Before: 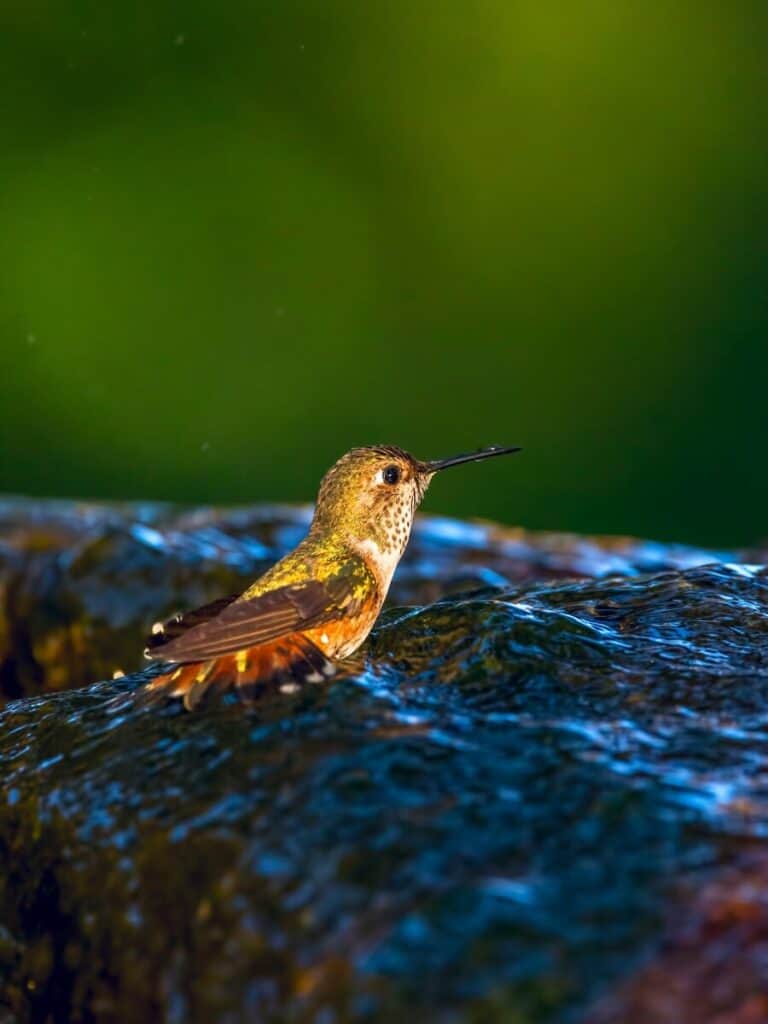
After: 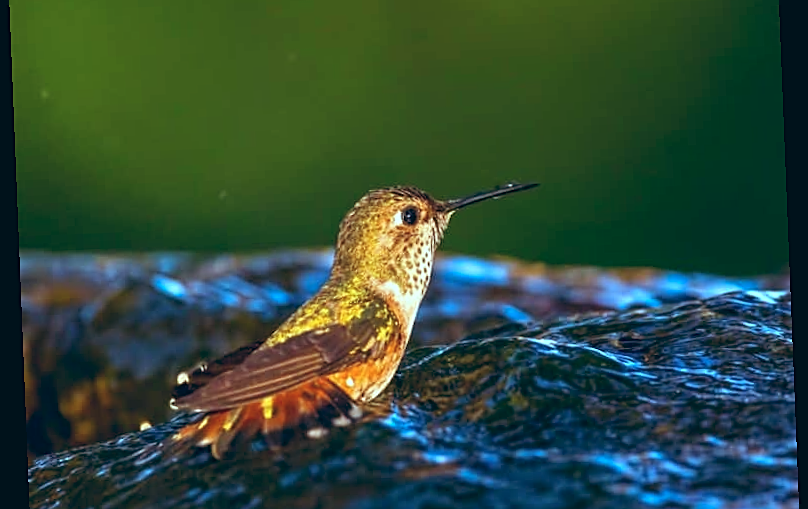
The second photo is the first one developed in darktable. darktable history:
rotate and perspective: rotation -2.29°, automatic cropping off
color balance: lift [1.003, 0.993, 1.001, 1.007], gamma [1.018, 1.072, 0.959, 0.928], gain [0.974, 0.873, 1.031, 1.127]
exposure: exposure 0.191 EV, compensate highlight preservation false
sharpen: on, module defaults
crop and rotate: top 26.056%, bottom 25.543%
